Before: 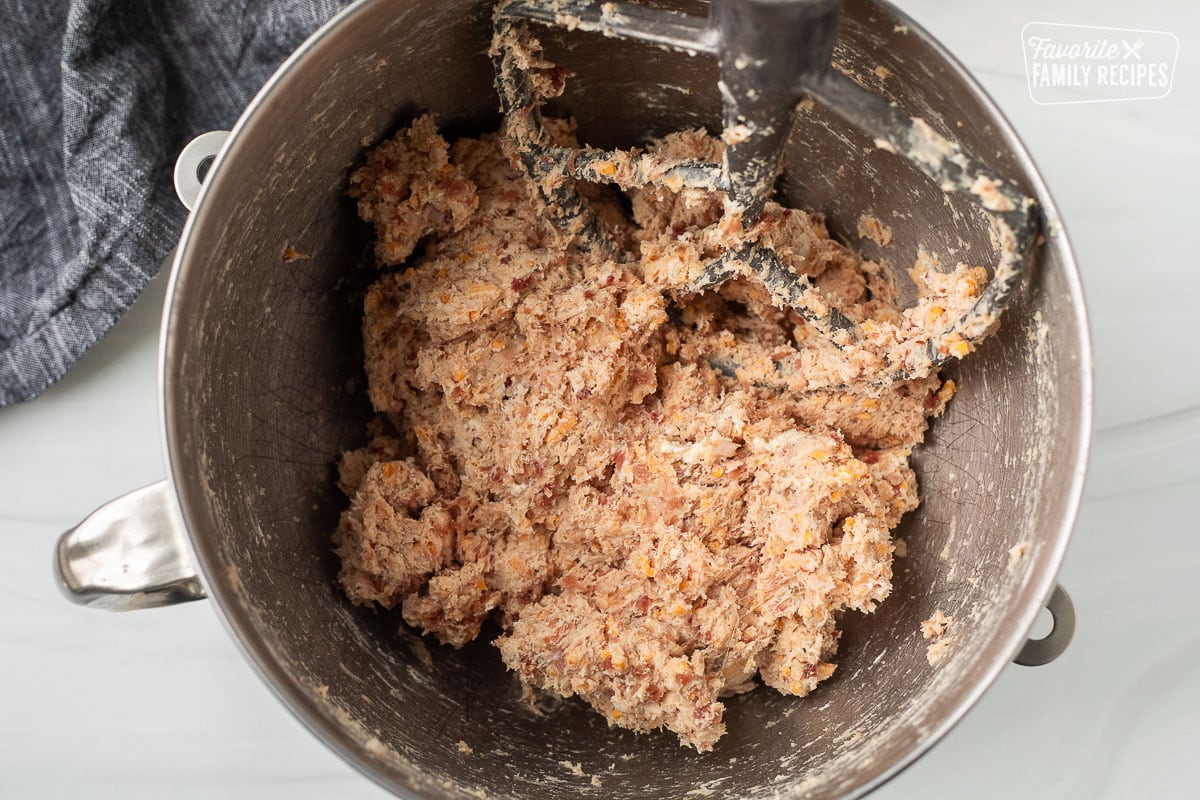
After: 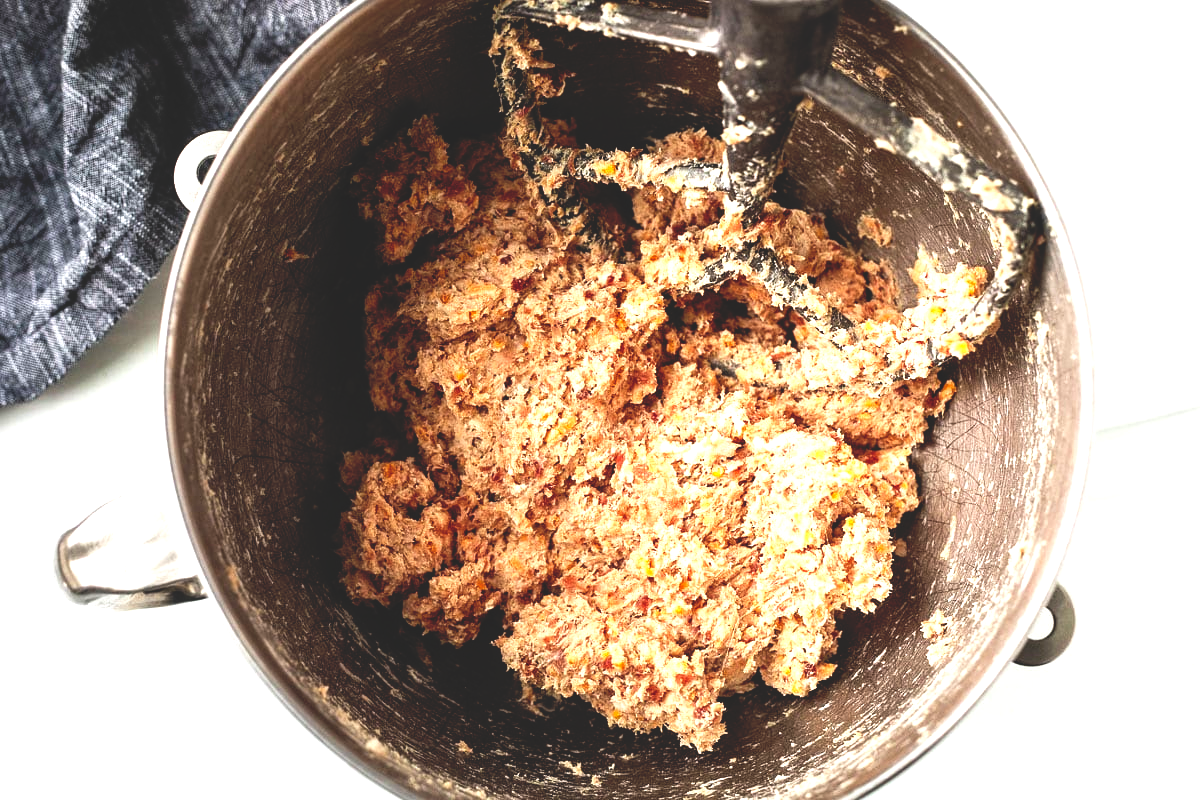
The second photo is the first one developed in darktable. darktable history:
exposure: exposure 0.946 EV, compensate highlight preservation false
local contrast: highlights 102%, shadows 99%, detail 119%, midtone range 0.2
base curve: curves: ch0 [(0, 0.02) (0.083, 0.036) (1, 1)], preserve colors none
